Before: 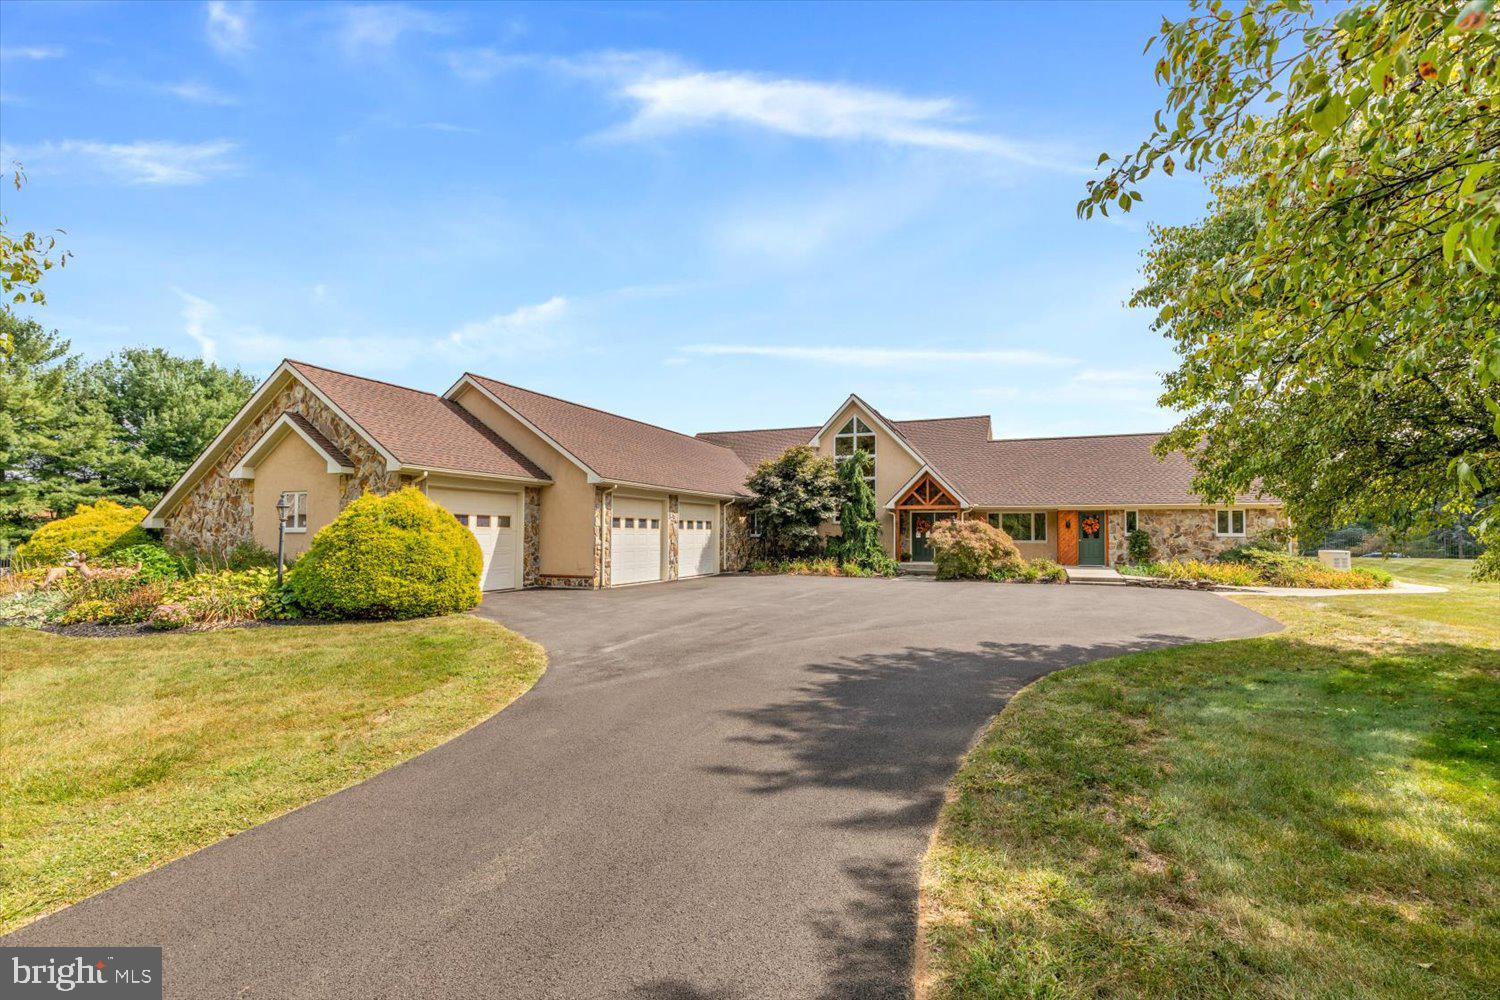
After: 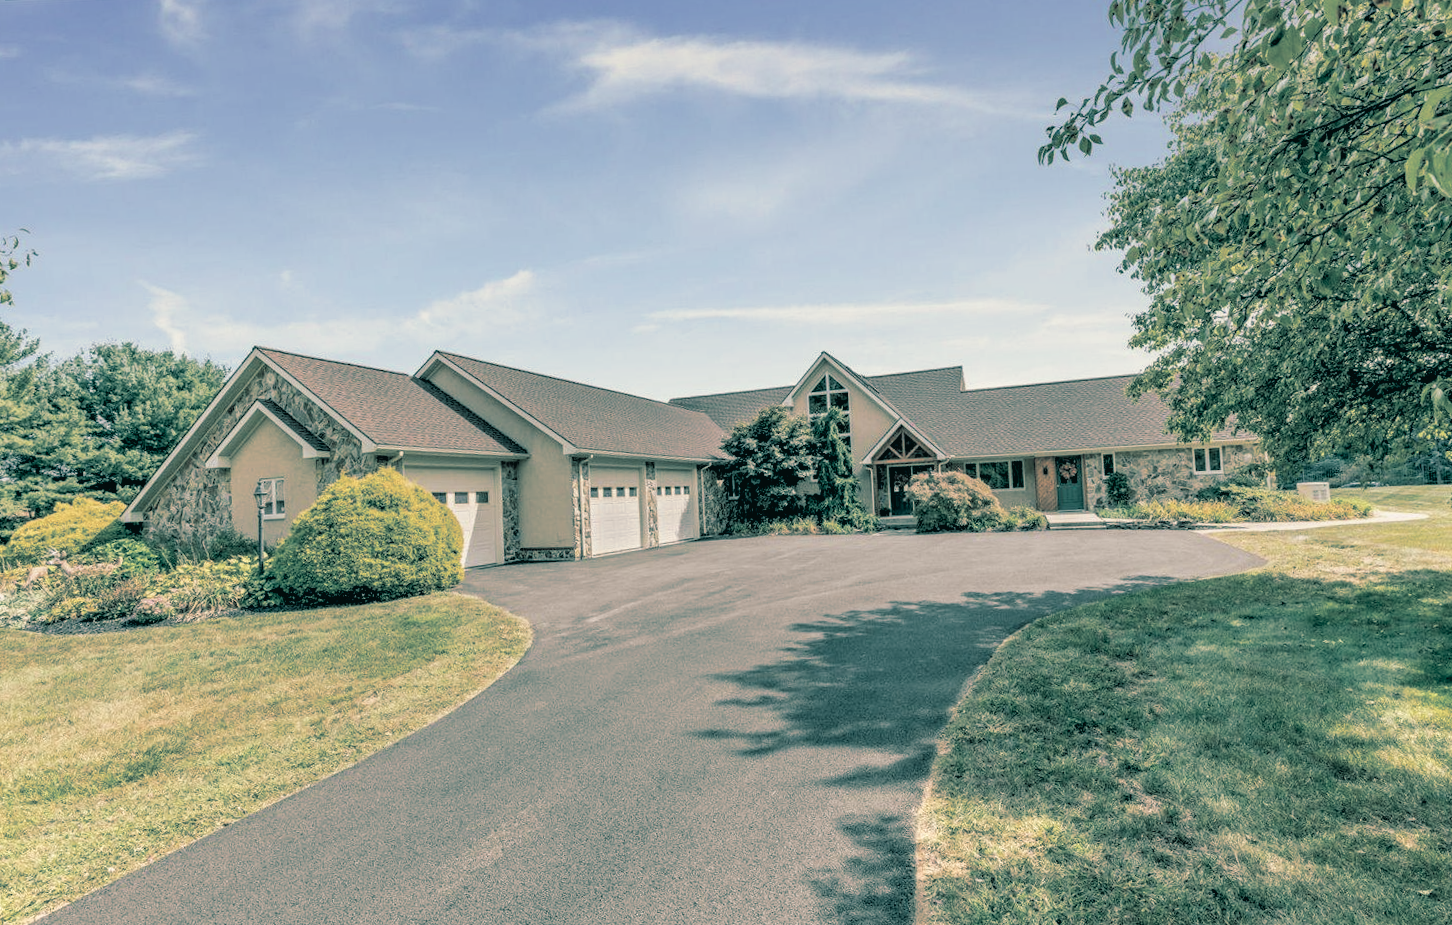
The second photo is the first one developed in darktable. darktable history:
contrast brightness saturation: contrast -0.05, saturation -0.41
exposure: exposure 0.258 EV, compensate highlight preservation false
rotate and perspective: rotation -3°, crop left 0.031, crop right 0.968, crop top 0.07, crop bottom 0.93
color balance: lift [0.975, 0.993, 1, 1.015], gamma [1.1, 1, 1, 0.945], gain [1, 1.04, 1, 0.95]
split-toning: shadows › hue 186.43°, highlights › hue 49.29°, compress 30.29%
graduated density: on, module defaults
